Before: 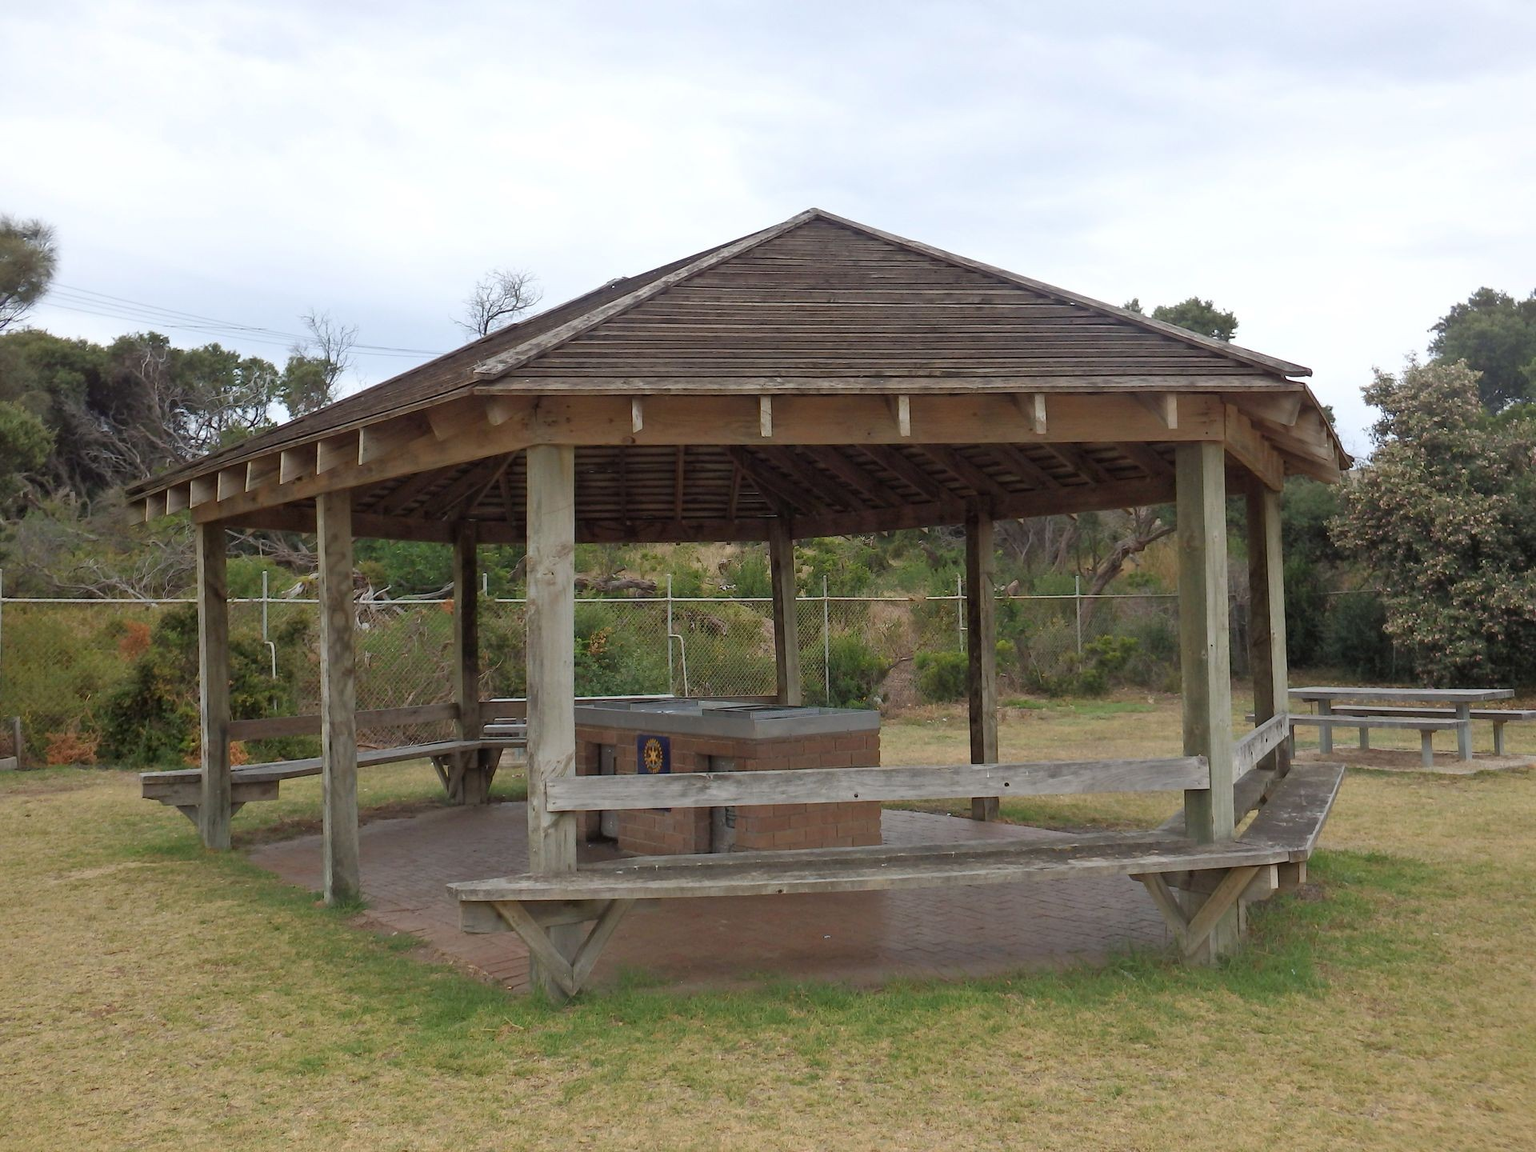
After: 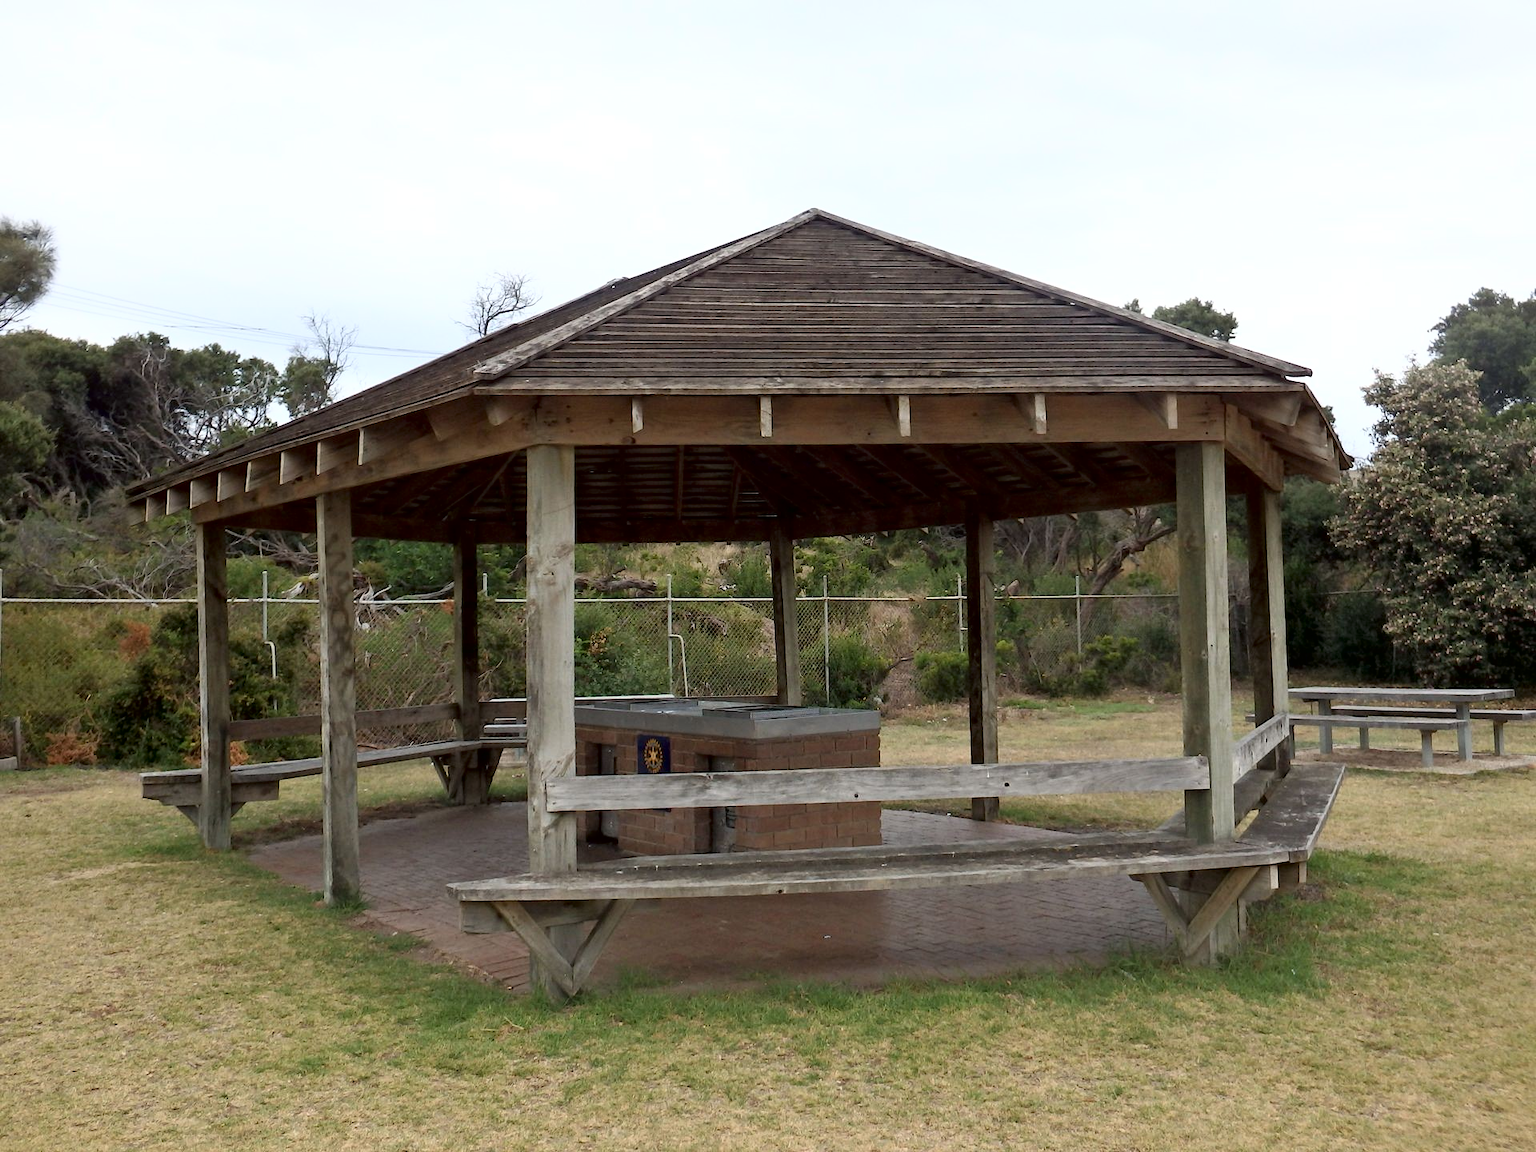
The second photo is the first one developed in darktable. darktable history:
tone curve: curves: ch0 [(0, 0) (0.003, 0) (0.011, 0.001) (0.025, 0.002) (0.044, 0.004) (0.069, 0.006) (0.1, 0.009) (0.136, 0.03) (0.177, 0.076) (0.224, 0.13) (0.277, 0.202) (0.335, 0.28) (0.399, 0.367) (0.468, 0.46) (0.543, 0.562) (0.623, 0.67) (0.709, 0.787) (0.801, 0.889) (0.898, 0.972) (1, 1)], color space Lab, independent channels, preserve colors none
